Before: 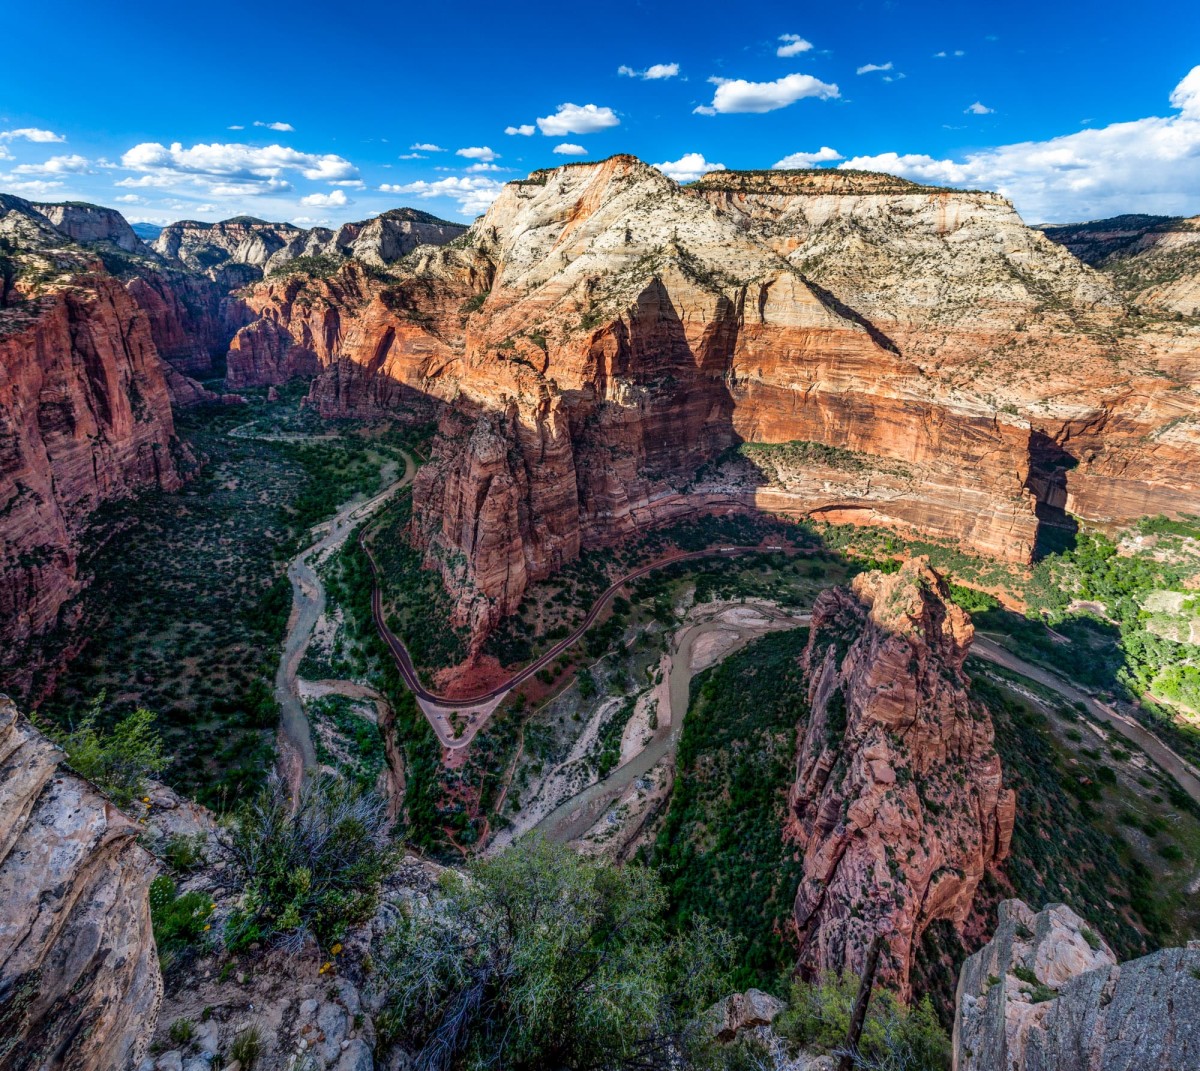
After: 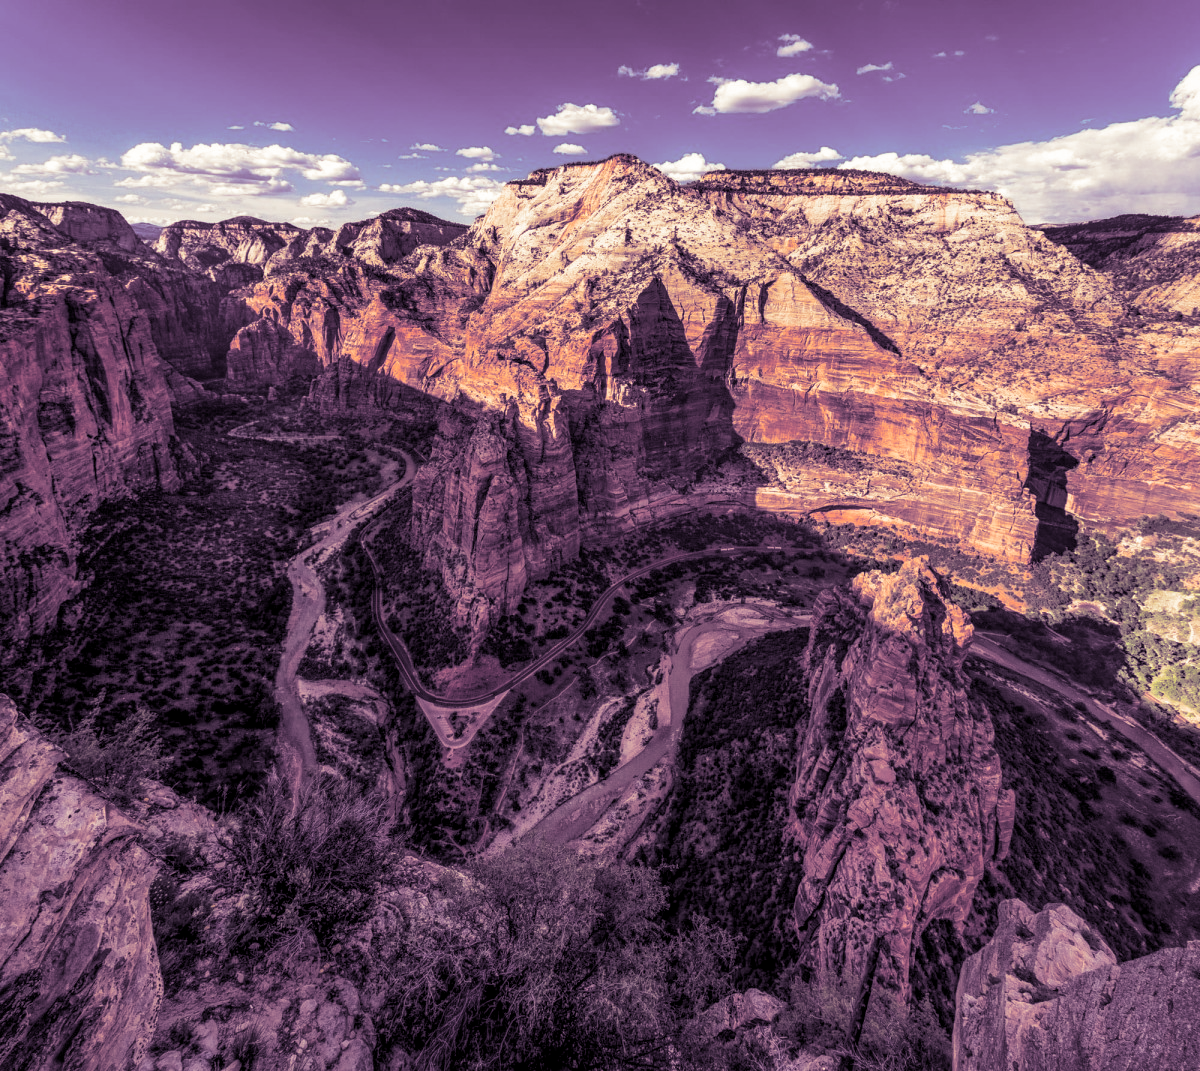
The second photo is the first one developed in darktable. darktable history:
split-toning: shadows › hue 266.4°, shadows › saturation 0.4, highlights › hue 61.2°, highlights › saturation 0.3, compress 0%
color correction: highlights a* 9.03, highlights b* 8.71, shadows a* 40, shadows b* 40, saturation 0.8
